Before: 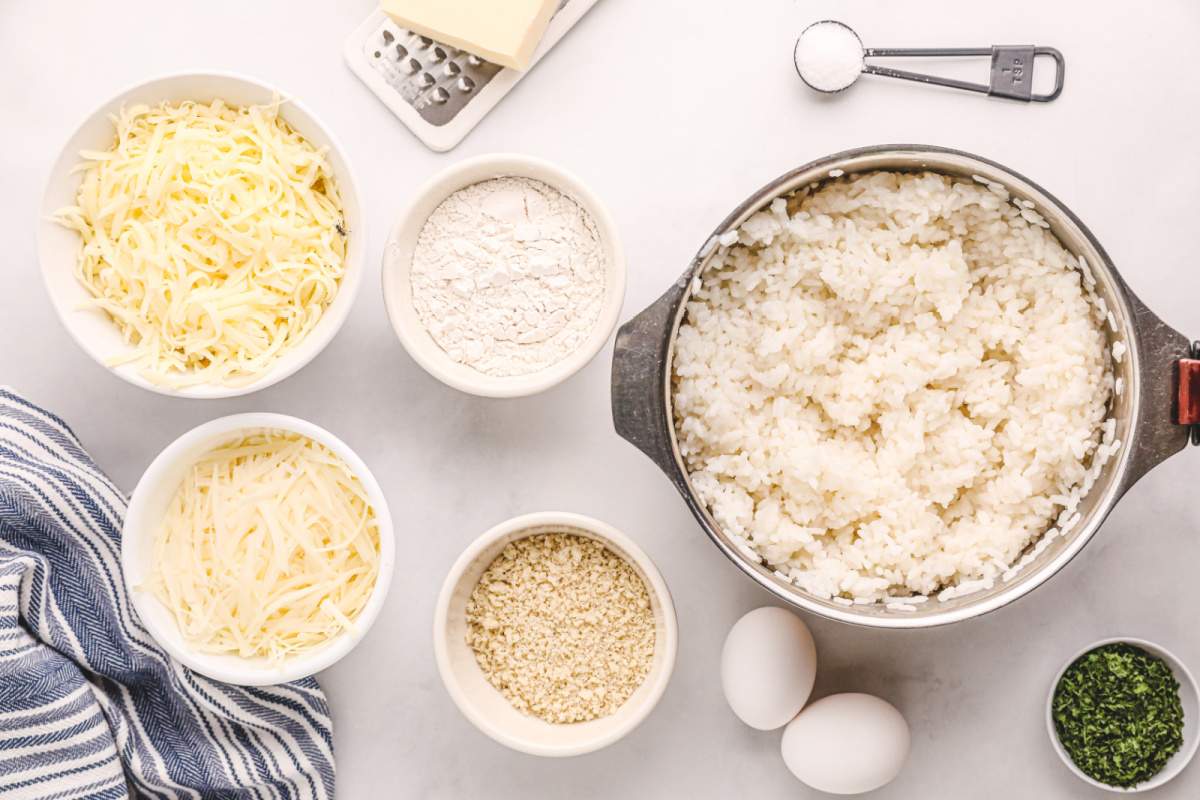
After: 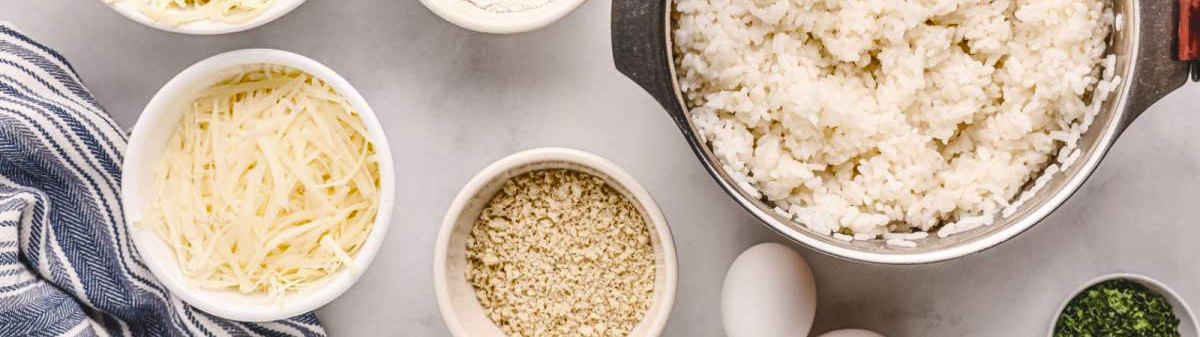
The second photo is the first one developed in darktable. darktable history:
crop: top 45.606%, bottom 12.253%
shadows and highlights: soften with gaussian
